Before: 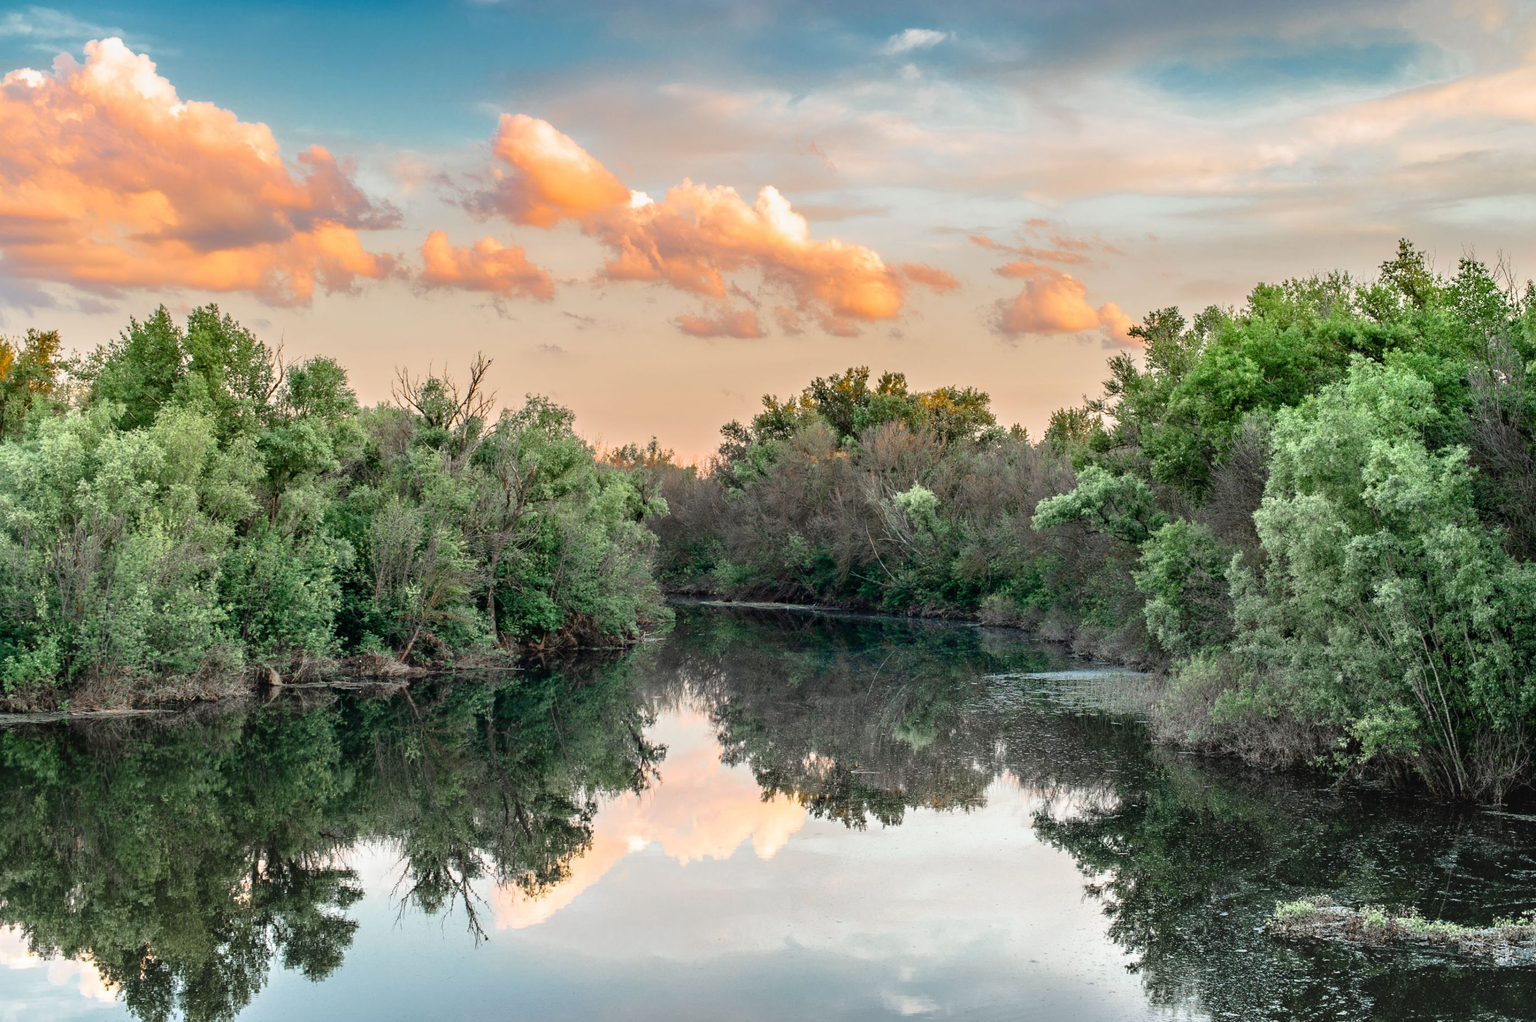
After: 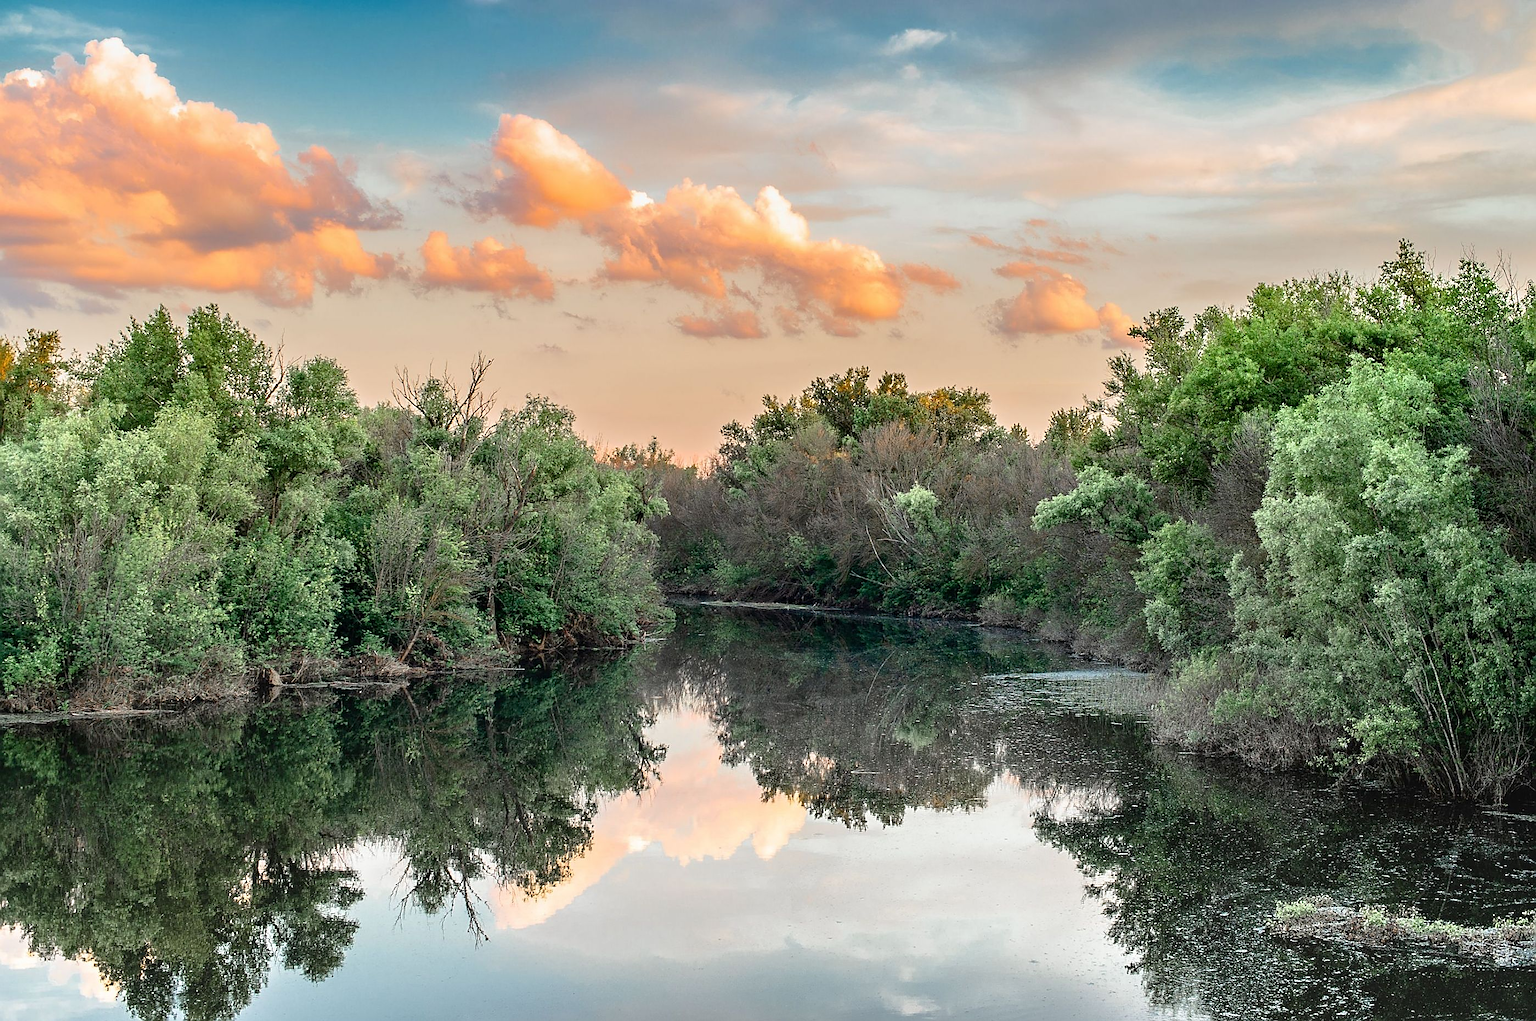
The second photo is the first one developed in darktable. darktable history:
sharpen: radius 1.4, amount 1.25, threshold 0.7
